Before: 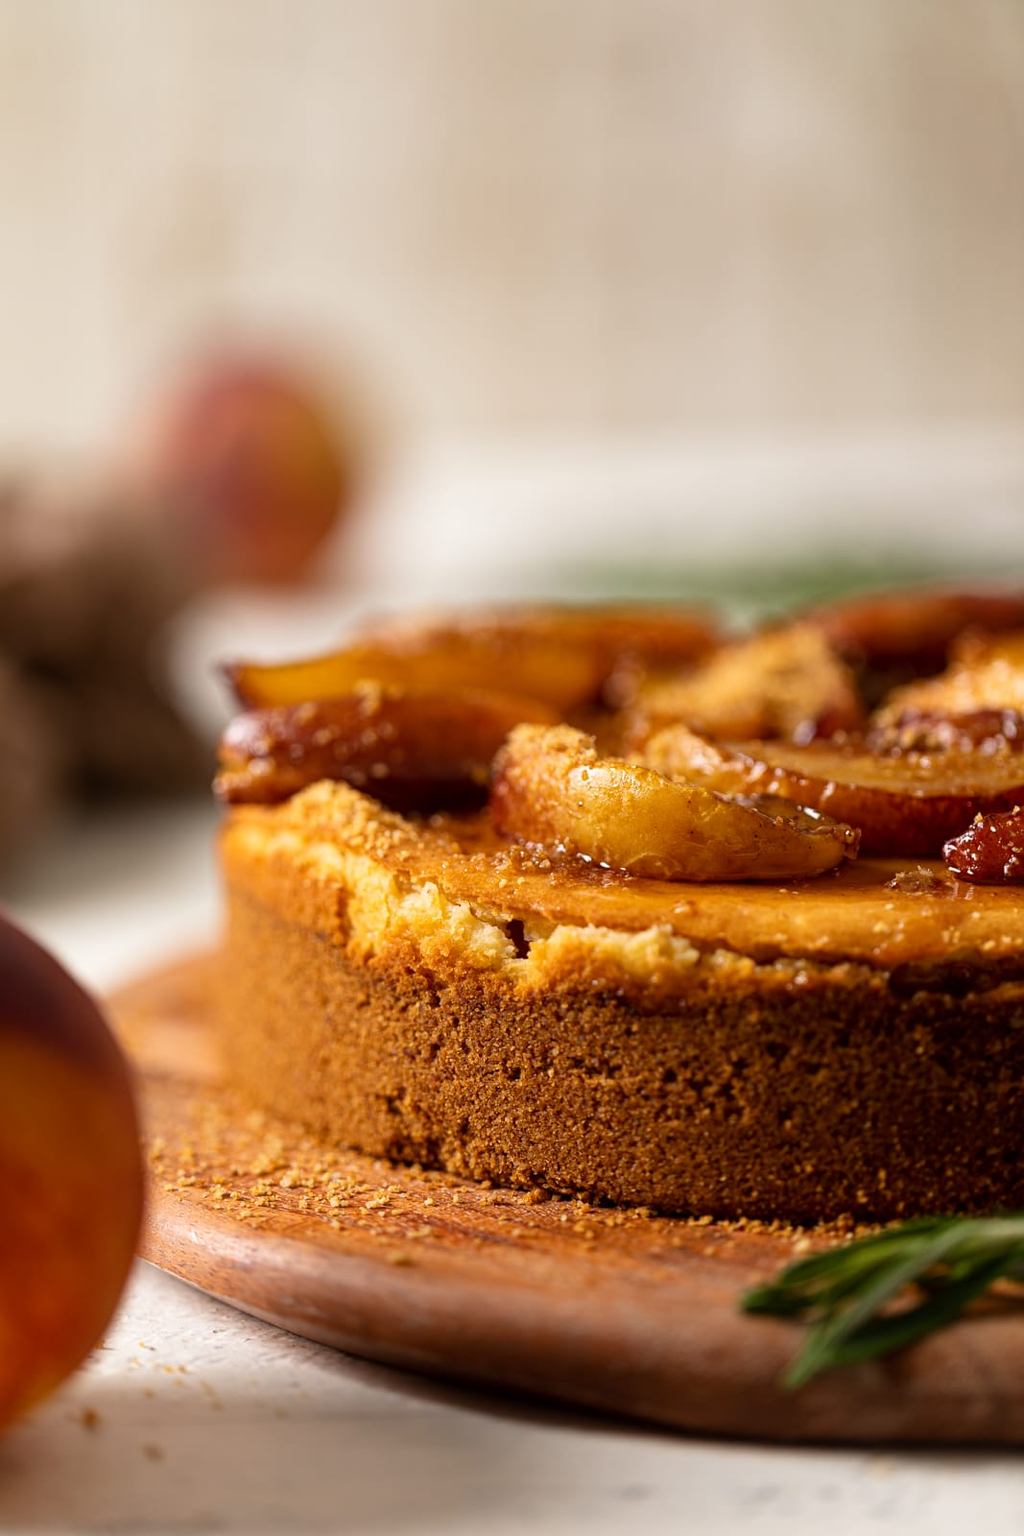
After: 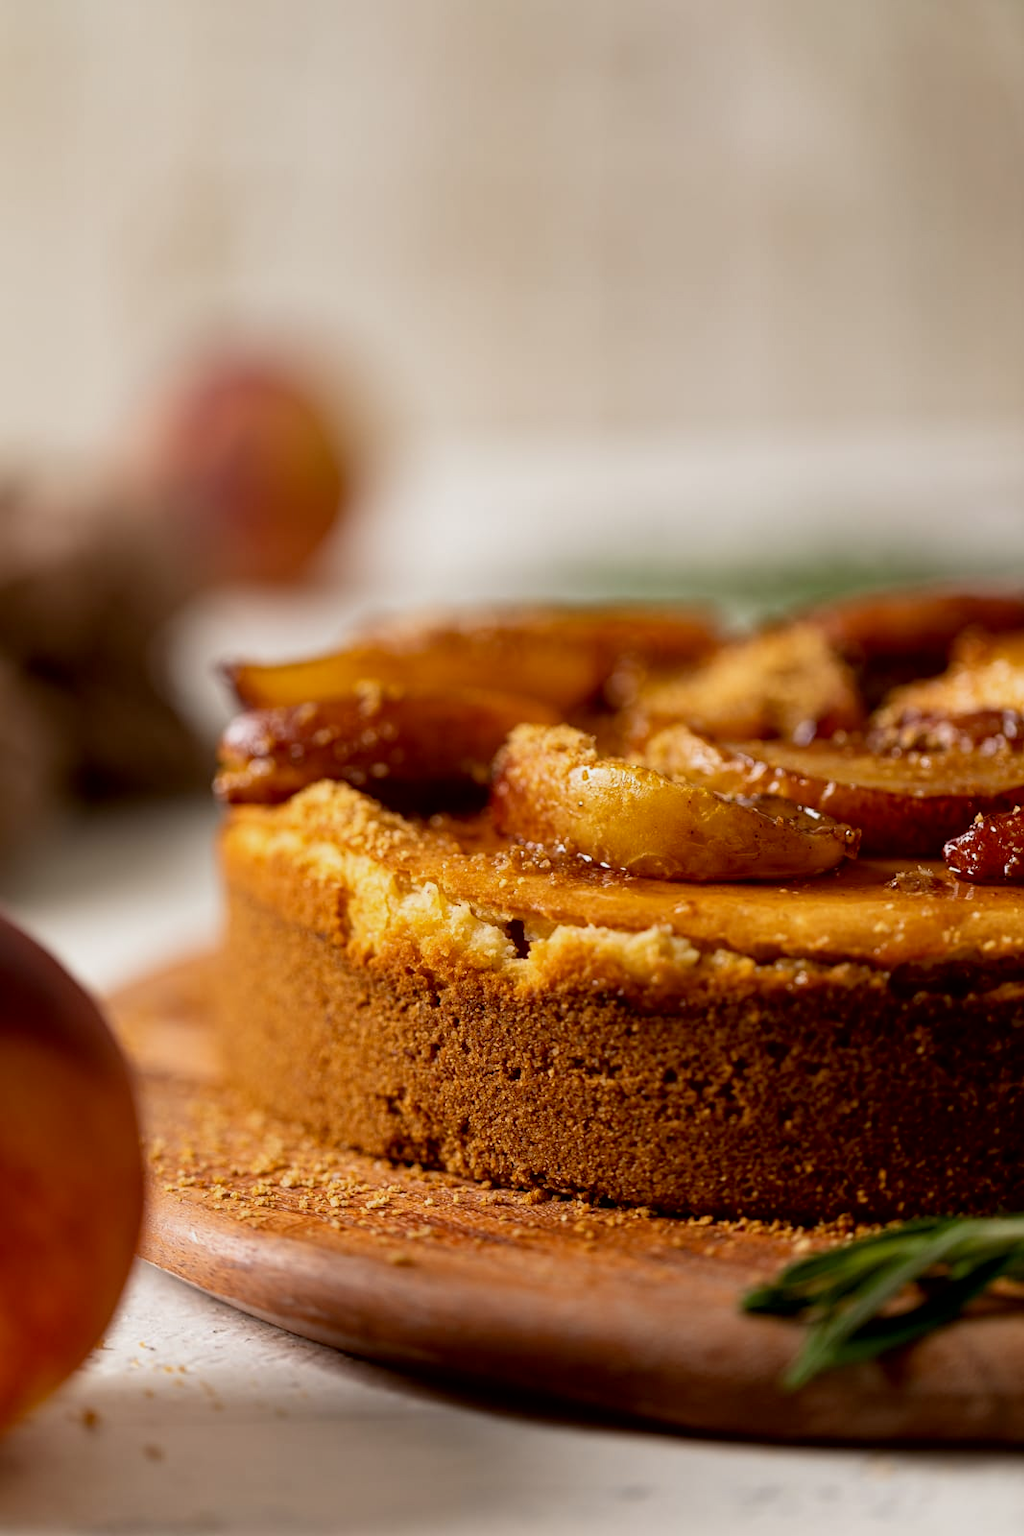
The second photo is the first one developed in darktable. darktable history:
local contrast: mode bilateral grid, contrast 15, coarseness 36, detail 105%, midtone range 0.2
exposure: black level correction 0.006, exposure -0.226 EV, compensate highlight preservation false
